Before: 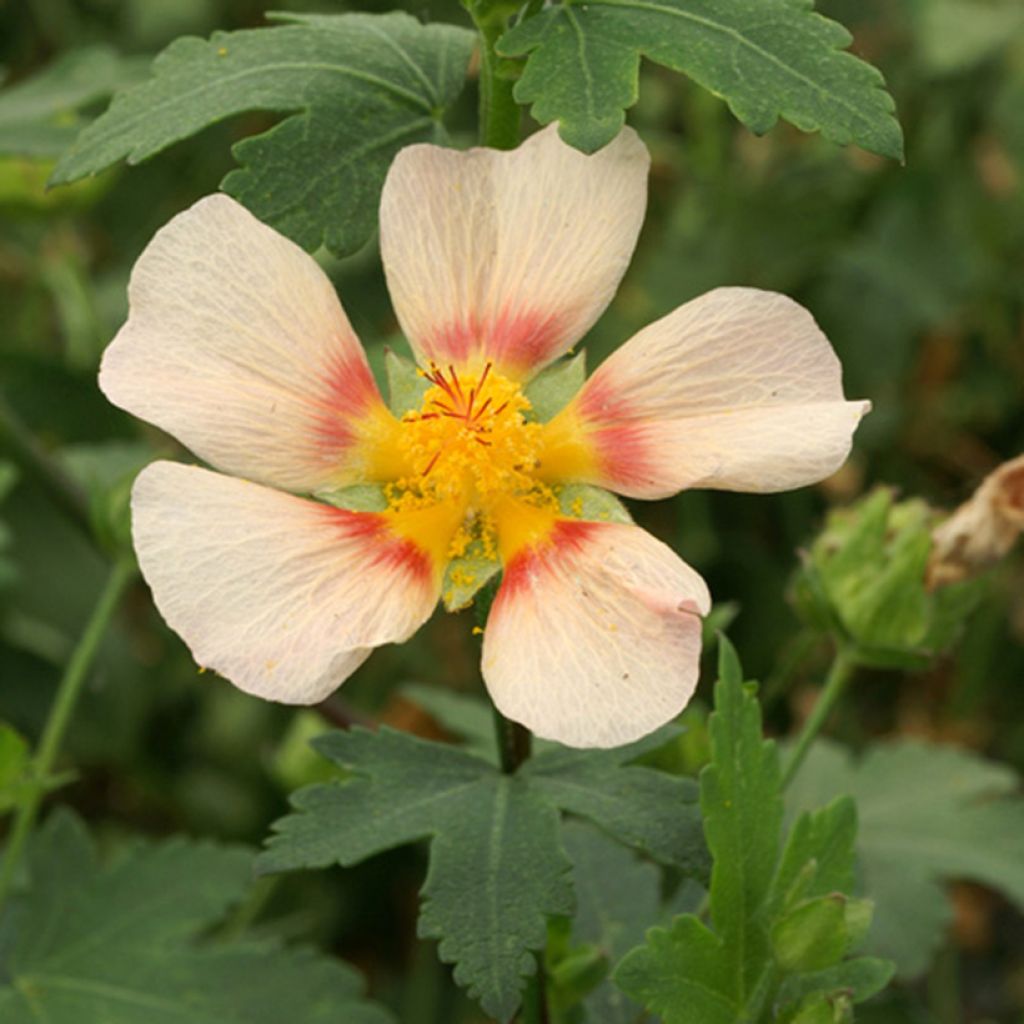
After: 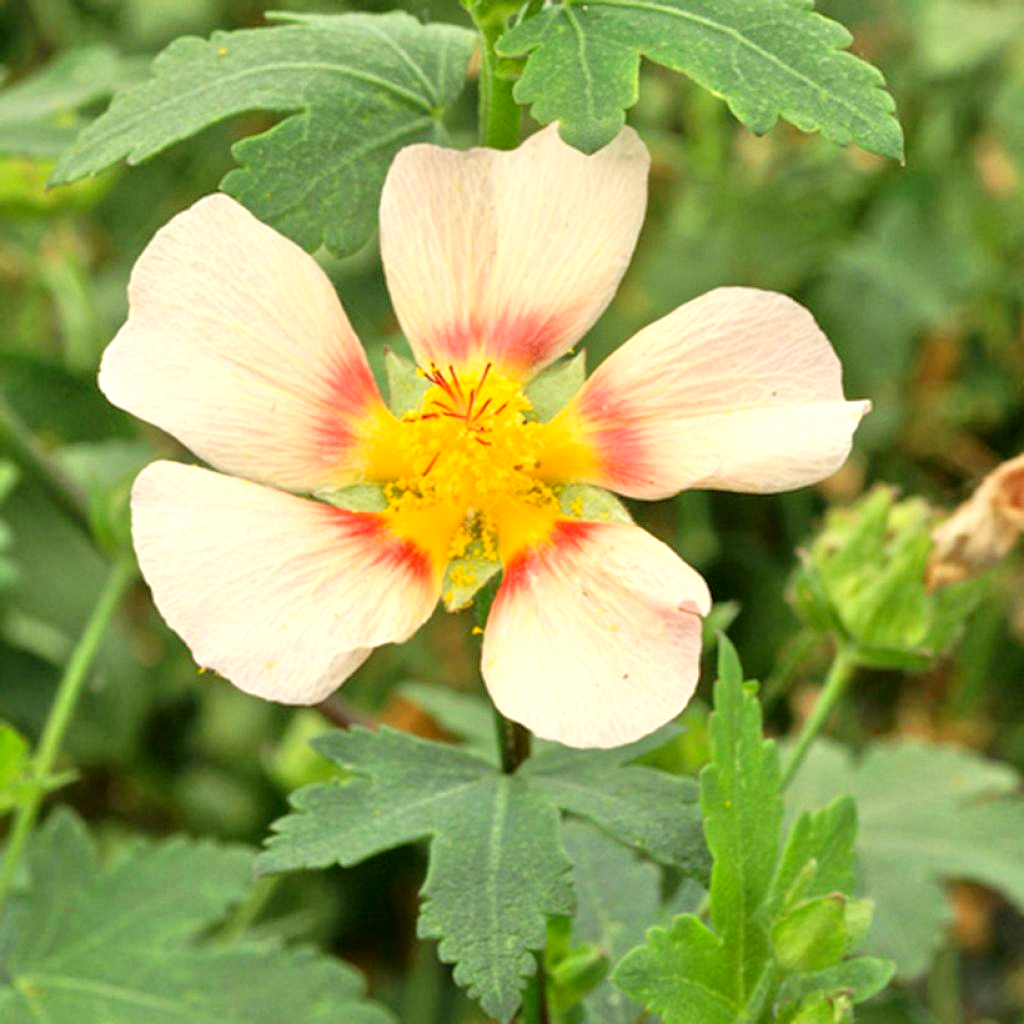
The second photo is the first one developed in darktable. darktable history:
exposure: black level correction 0, exposure 0.5 EV, compensate highlight preservation false
grain: coarseness 0.09 ISO, strength 10%
tone equalizer: -7 EV 0.15 EV, -6 EV 0.6 EV, -5 EV 1.15 EV, -4 EV 1.33 EV, -3 EV 1.15 EV, -2 EV 0.6 EV, -1 EV 0.15 EV, mask exposure compensation -0.5 EV
contrast brightness saturation: contrast 0.15, brightness -0.01, saturation 0.1
